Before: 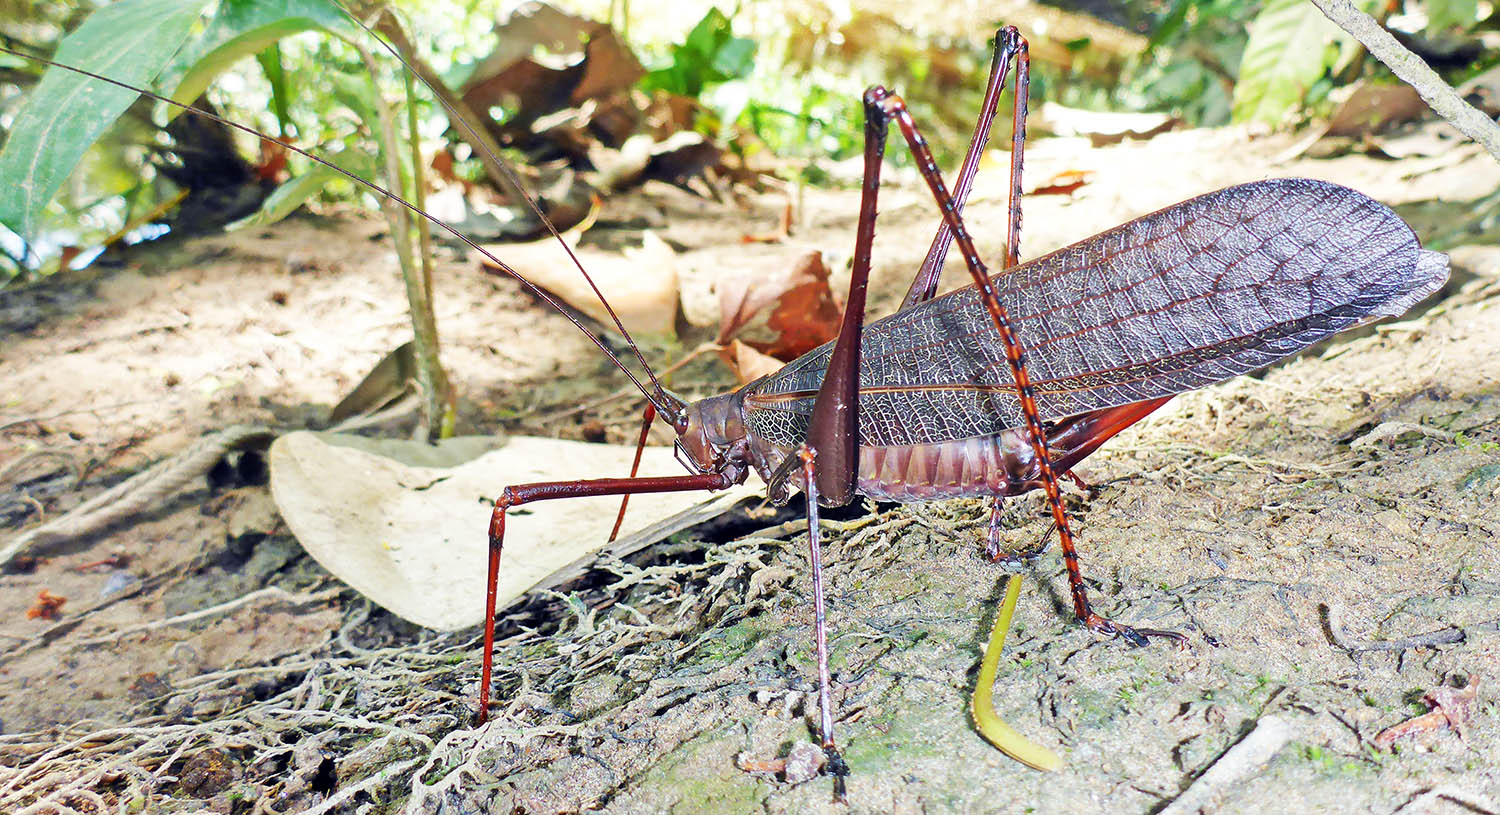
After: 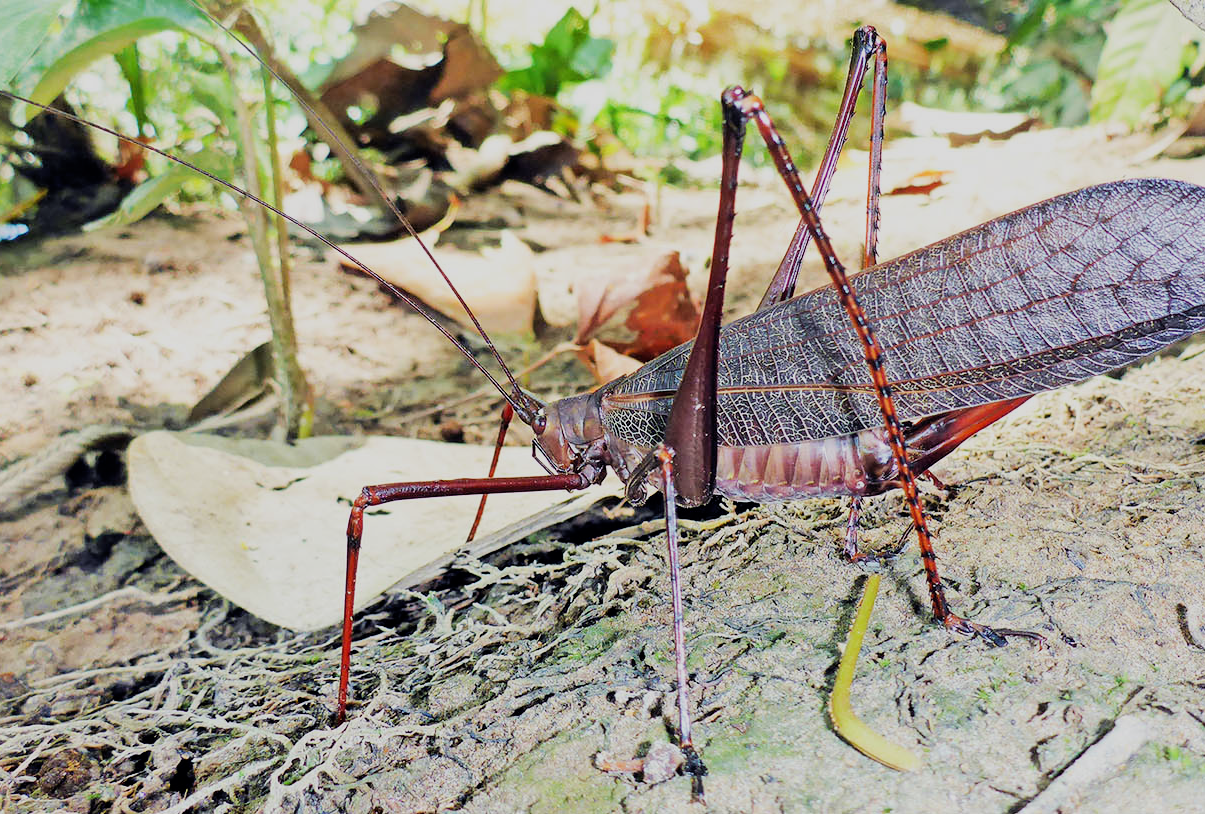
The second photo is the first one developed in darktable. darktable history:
crop and rotate: left 9.486%, right 10.162%
filmic rgb: black relative exposure -7.65 EV, white relative exposure 4.56 EV, hardness 3.61, contrast 1.109
